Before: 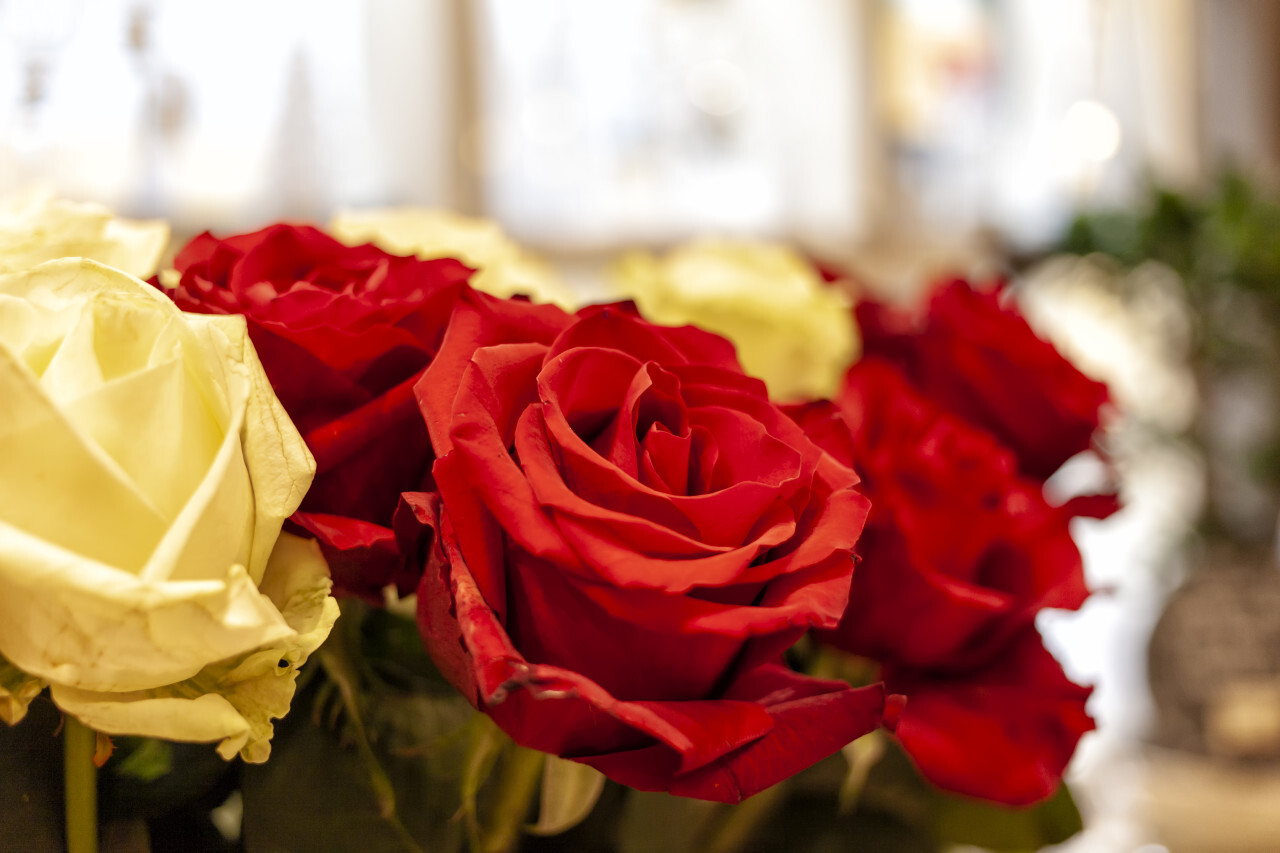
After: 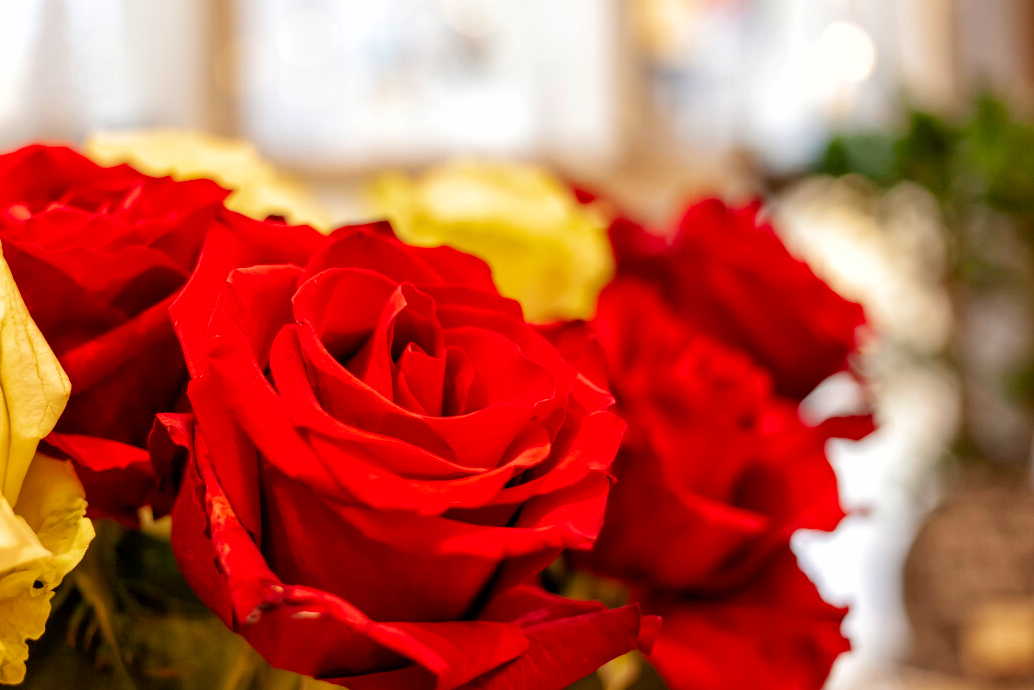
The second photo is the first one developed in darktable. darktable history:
shadows and highlights: shadows 24.75, highlights -25.49
color zones: curves: ch1 [(0.25, 0.61) (0.75, 0.248)]
crop: left 19.185%, top 9.368%, right 0%, bottom 9.715%
